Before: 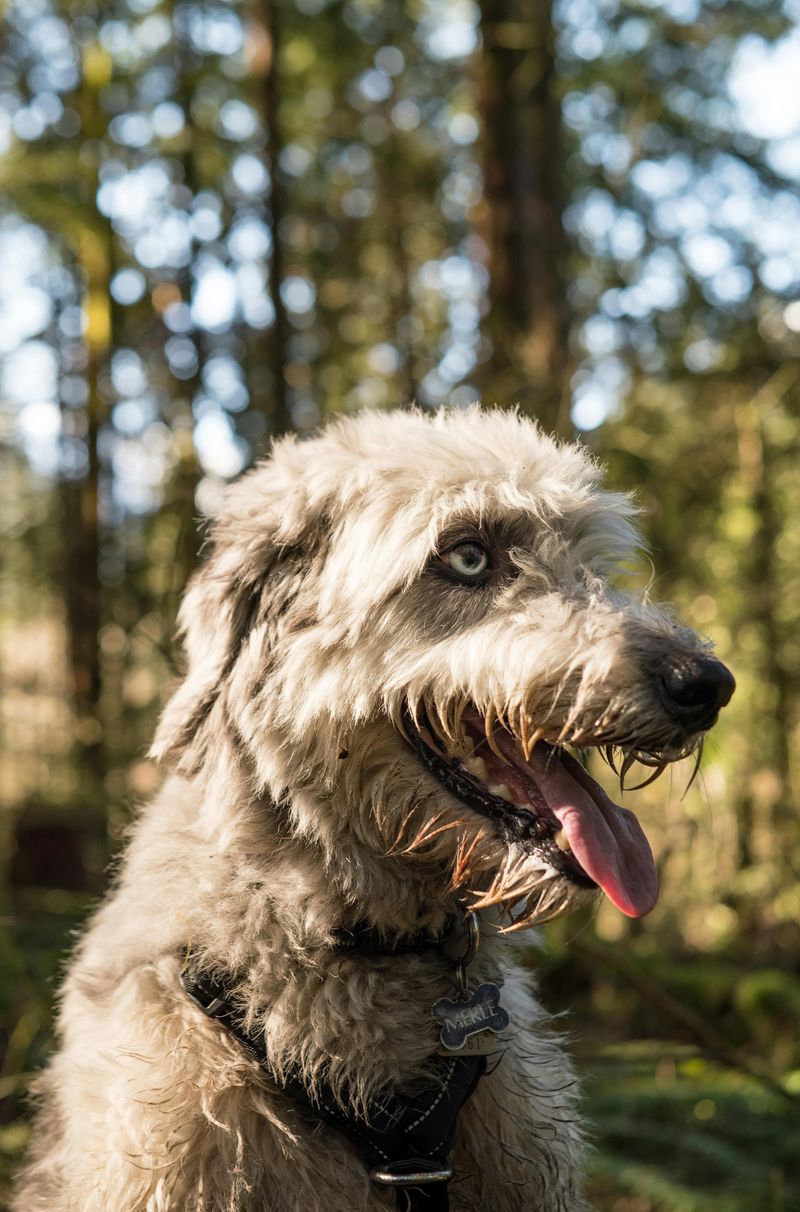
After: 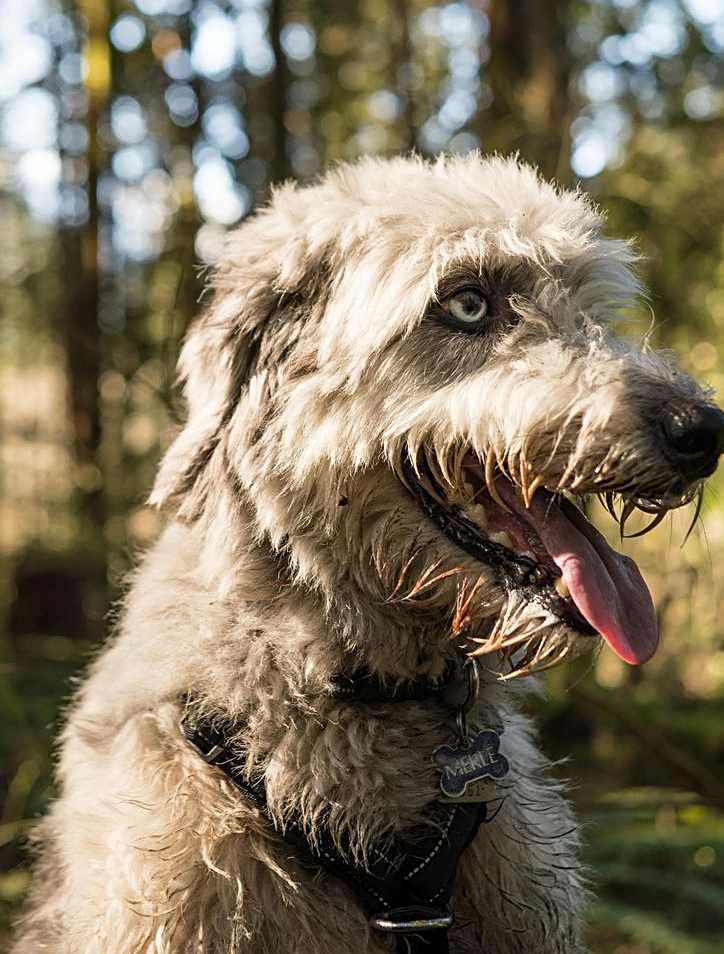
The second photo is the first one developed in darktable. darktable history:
sharpen: on, module defaults
crop: top 20.916%, right 9.437%, bottom 0.316%
